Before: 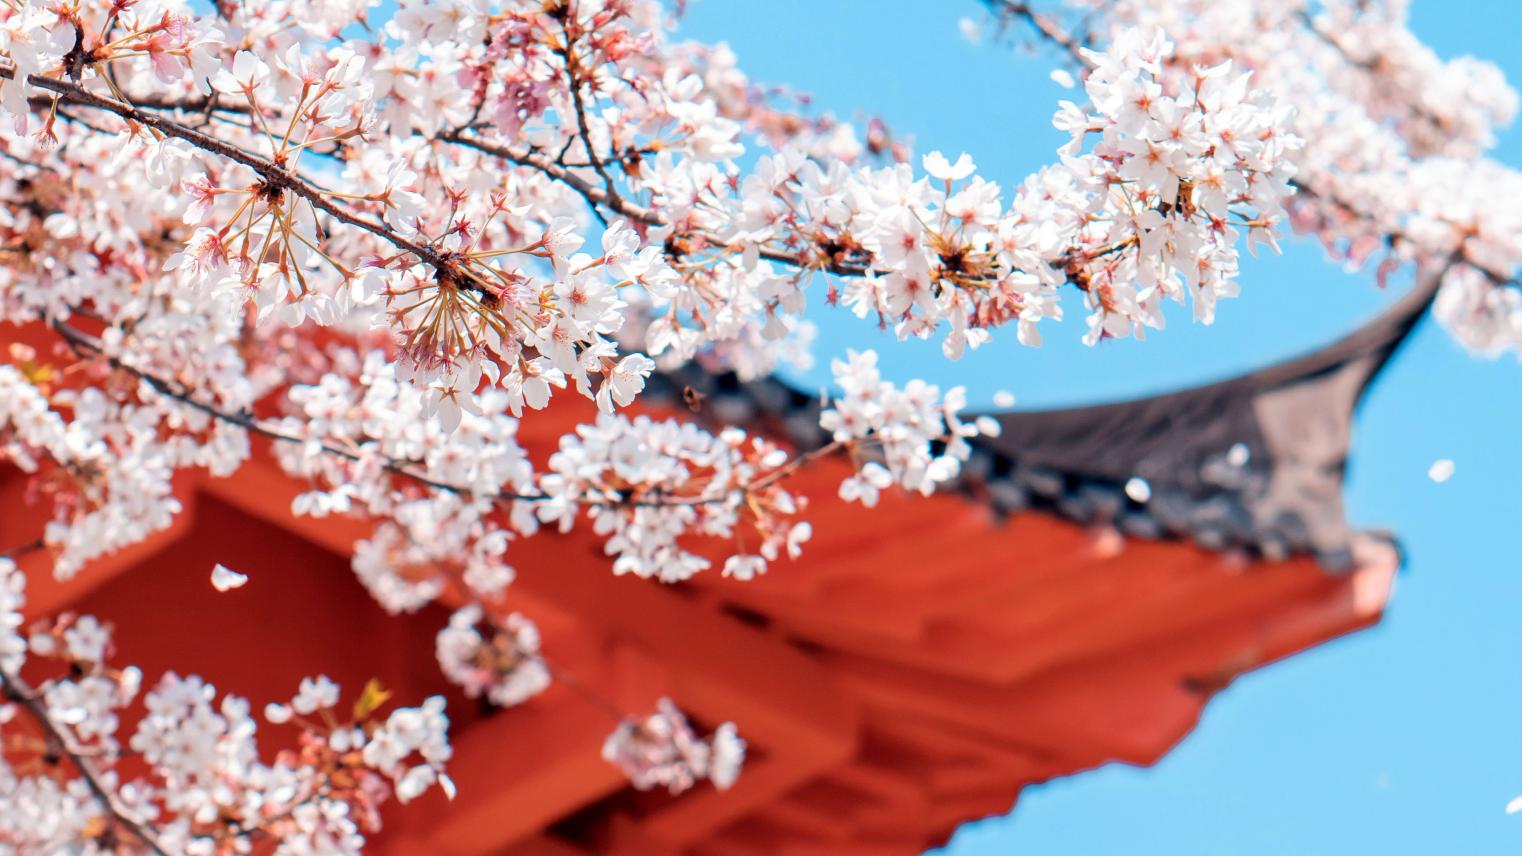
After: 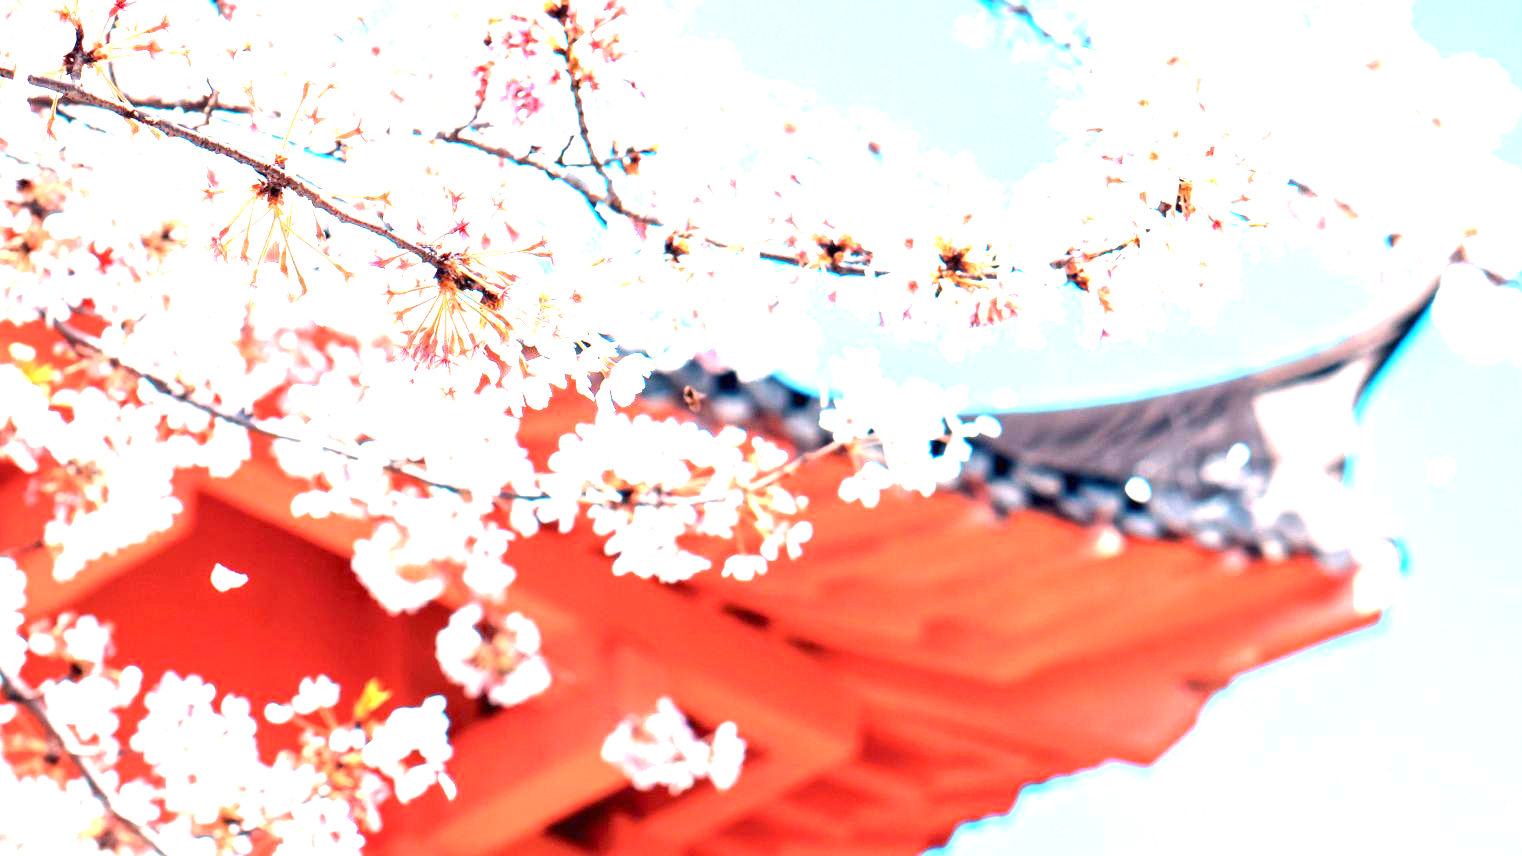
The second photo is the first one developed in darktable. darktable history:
exposure: exposure 2.003 EV, compensate highlight preservation false
tone equalizer: on, module defaults
white balance: emerald 1
